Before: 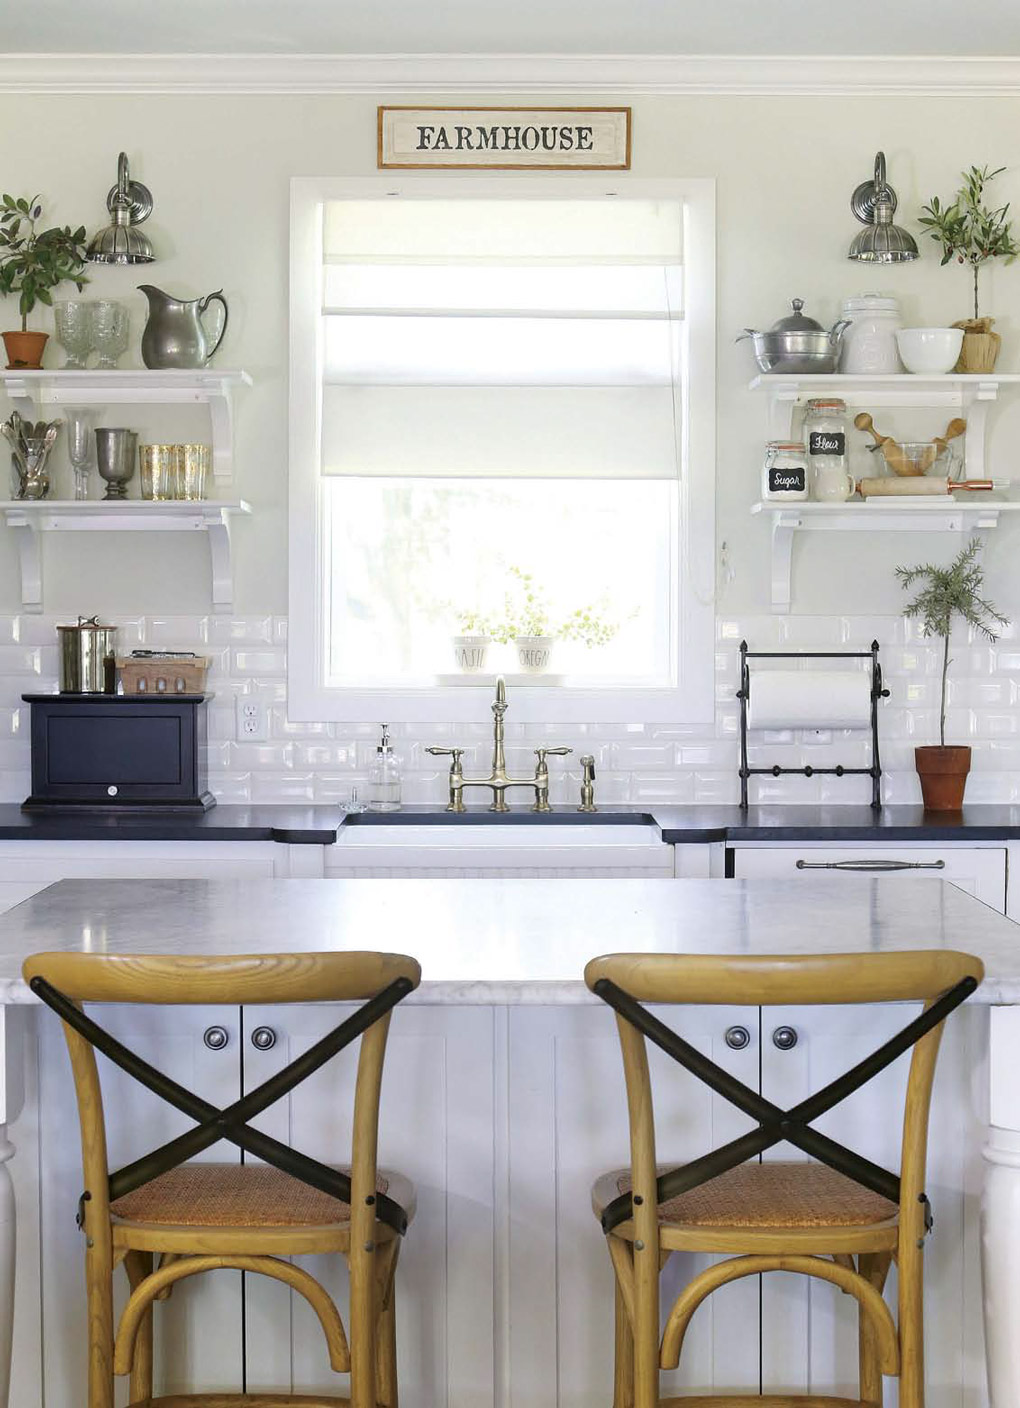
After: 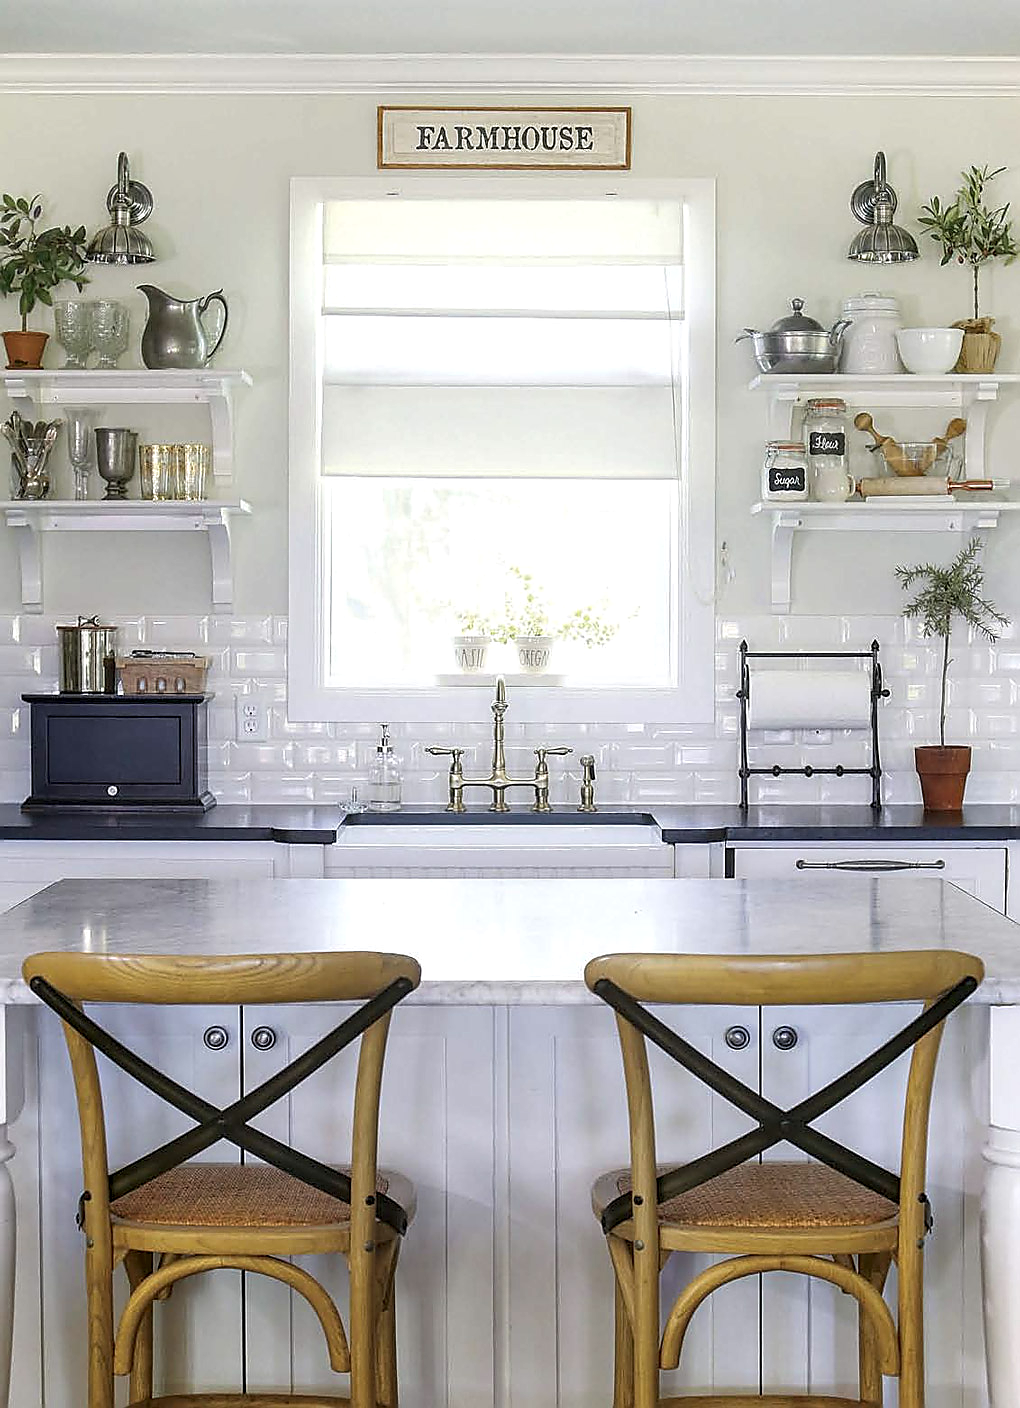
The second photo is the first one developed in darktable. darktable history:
local contrast: on, module defaults
sharpen: radius 1.382, amount 1.263, threshold 0.681
tone equalizer: mask exposure compensation -0.514 EV
